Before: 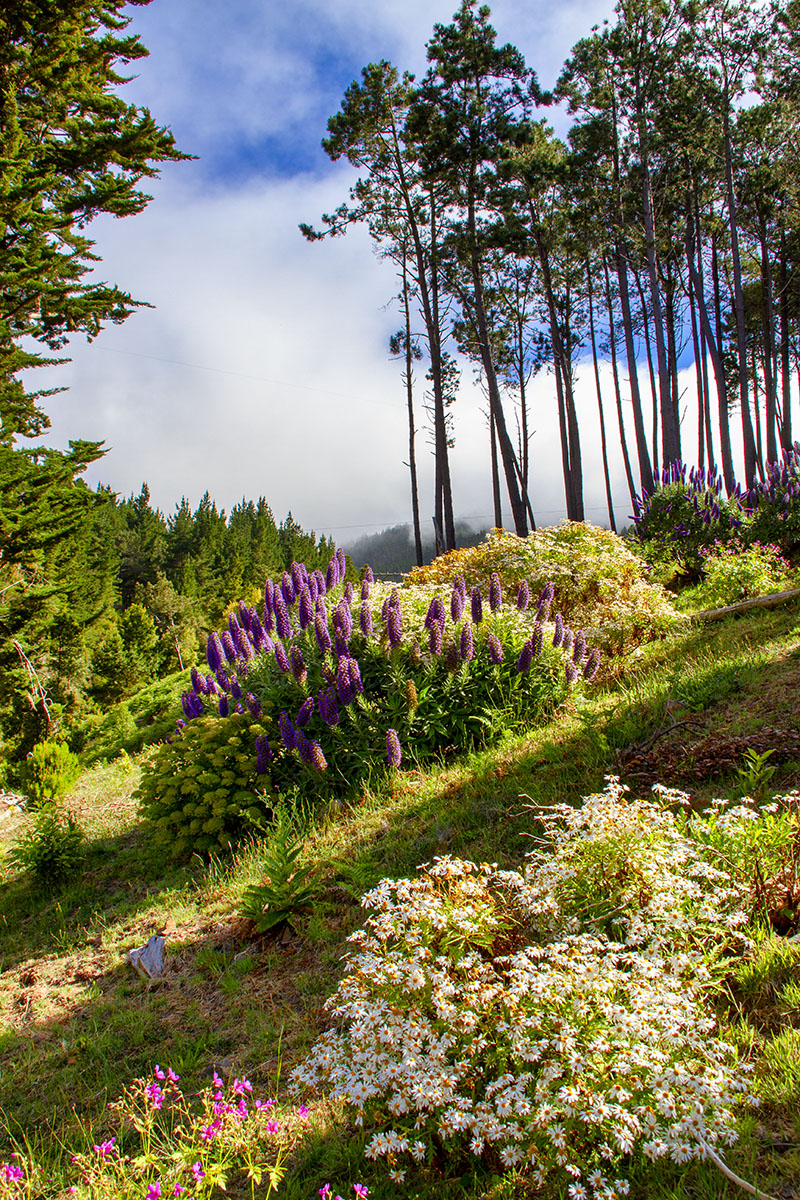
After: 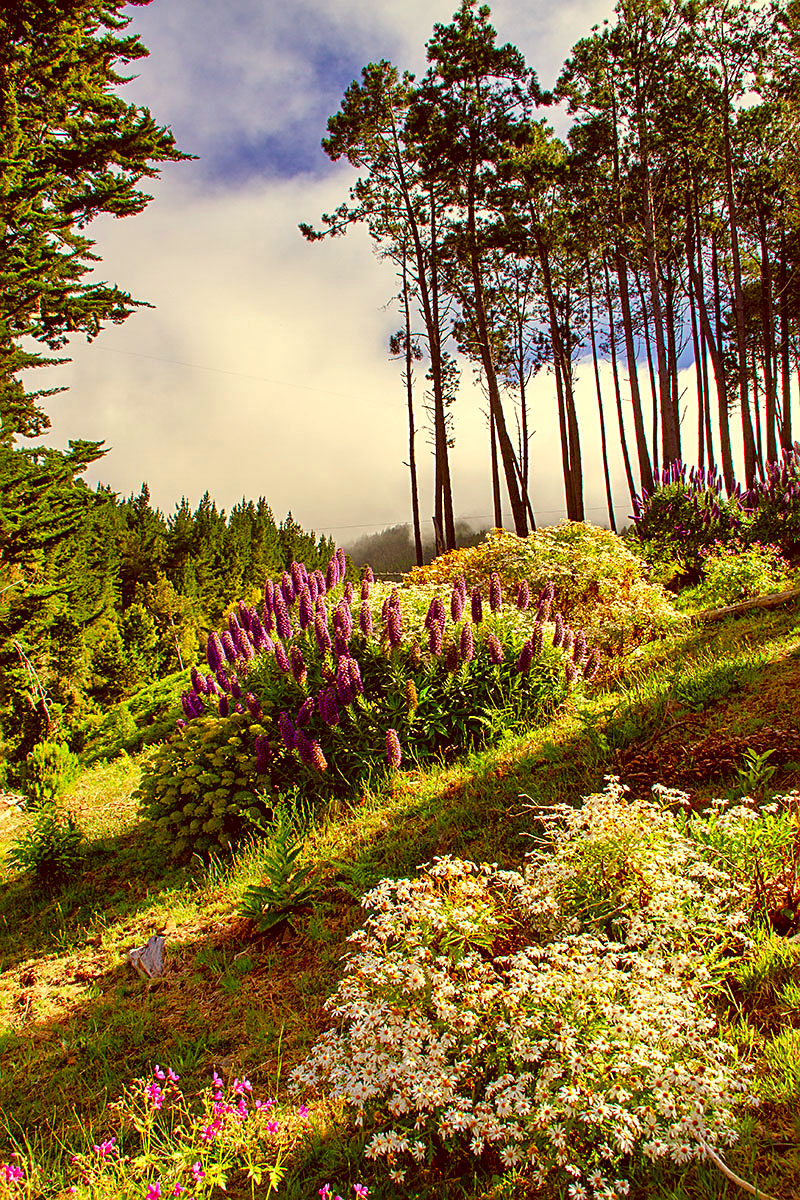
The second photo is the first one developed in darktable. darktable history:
sharpen: on, module defaults
exposure: exposure 0.073 EV, compensate highlight preservation false
color correction: highlights a* 1.25, highlights b* 24.69, shadows a* 15.17, shadows b* 24.81
